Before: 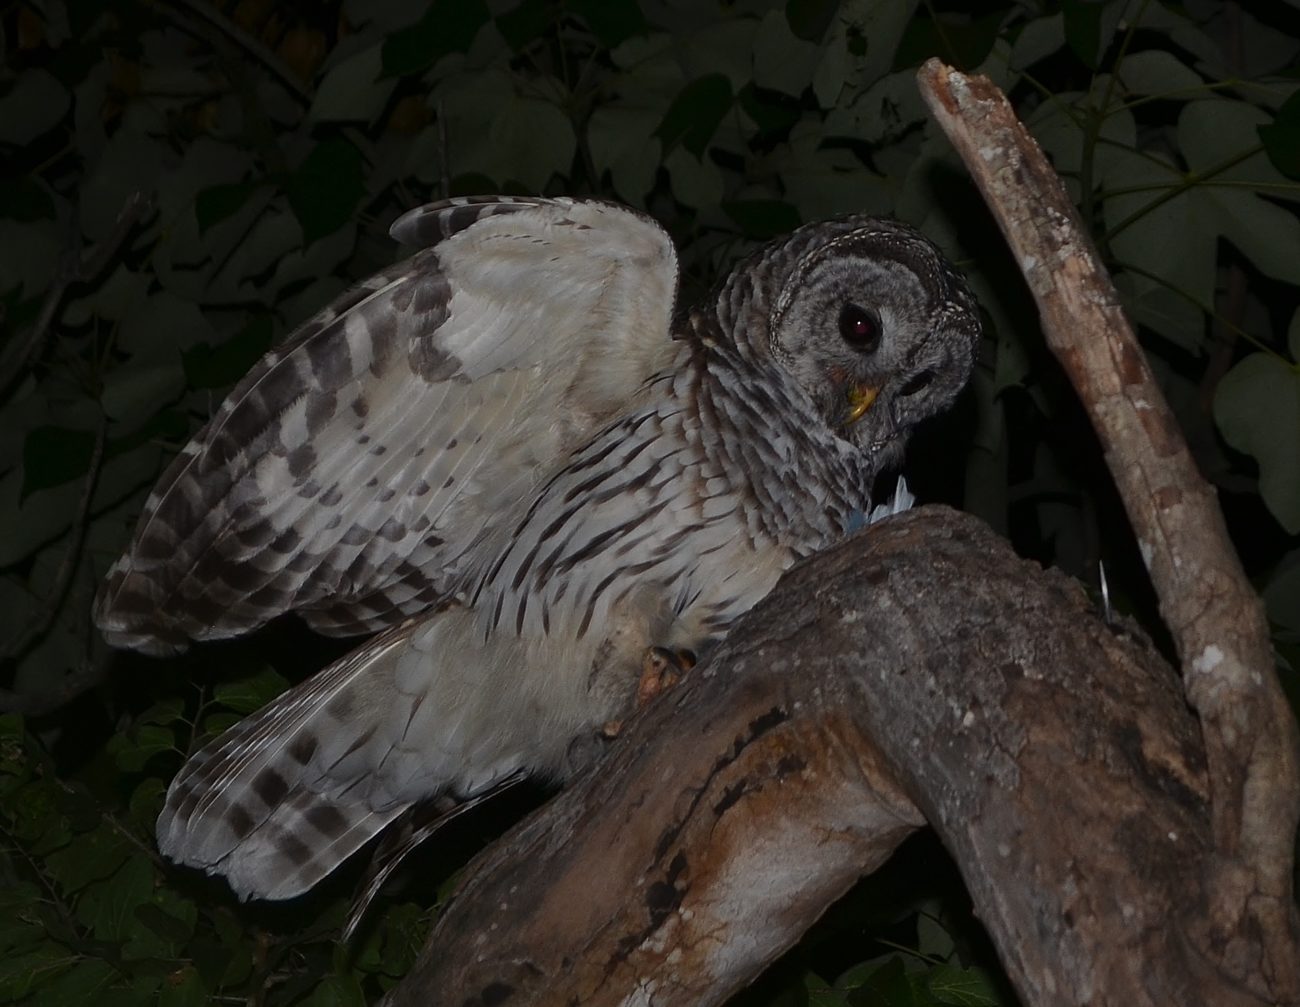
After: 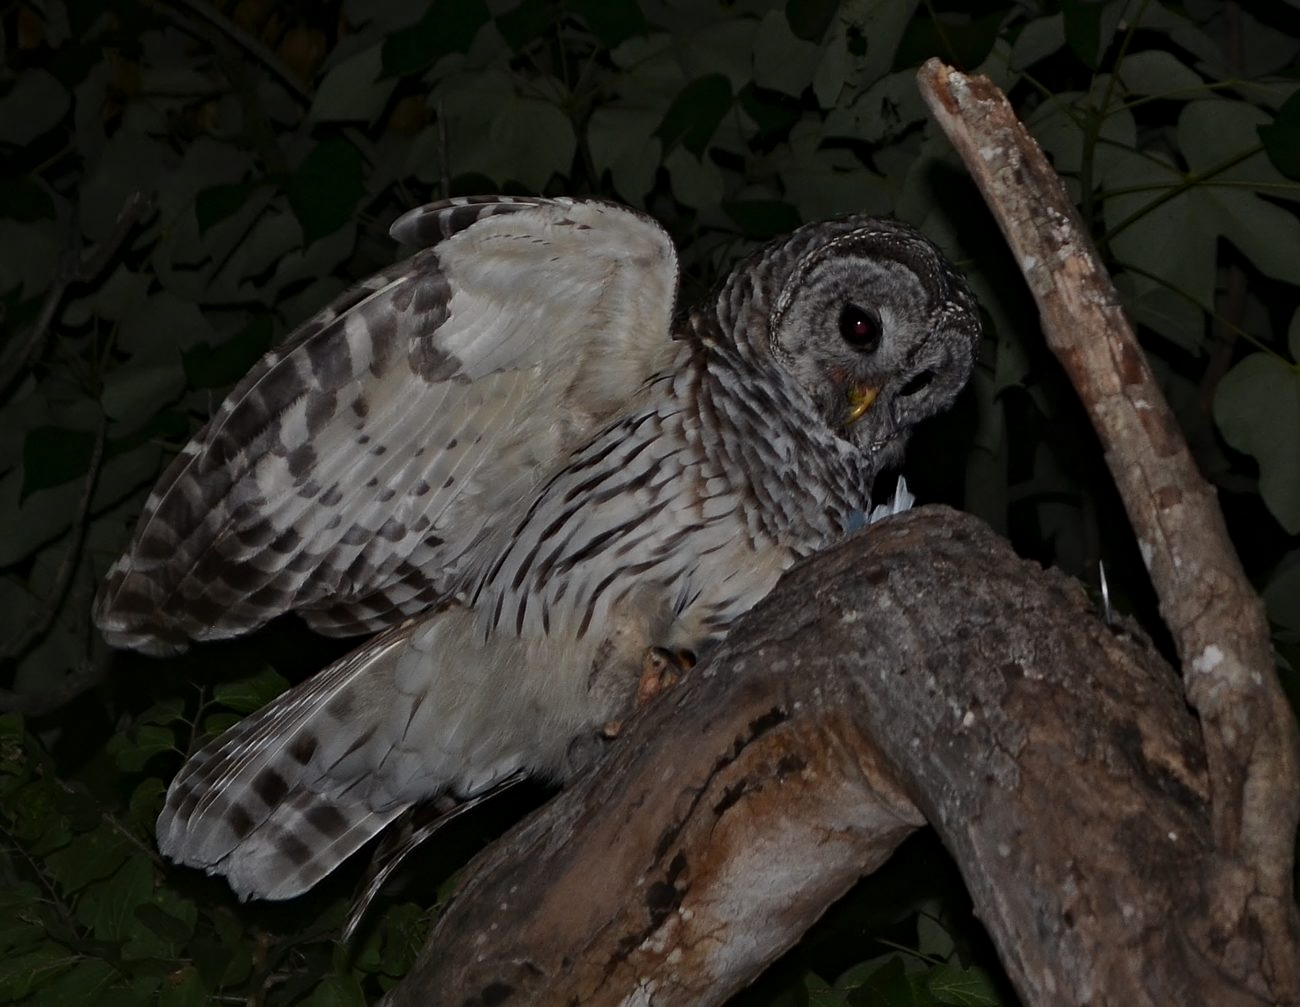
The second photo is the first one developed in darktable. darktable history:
contrast equalizer: octaves 7, y [[0.5, 0.5, 0.544, 0.569, 0.5, 0.5], [0.5 ×6], [0.5 ×6], [0 ×6], [0 ×6]]
